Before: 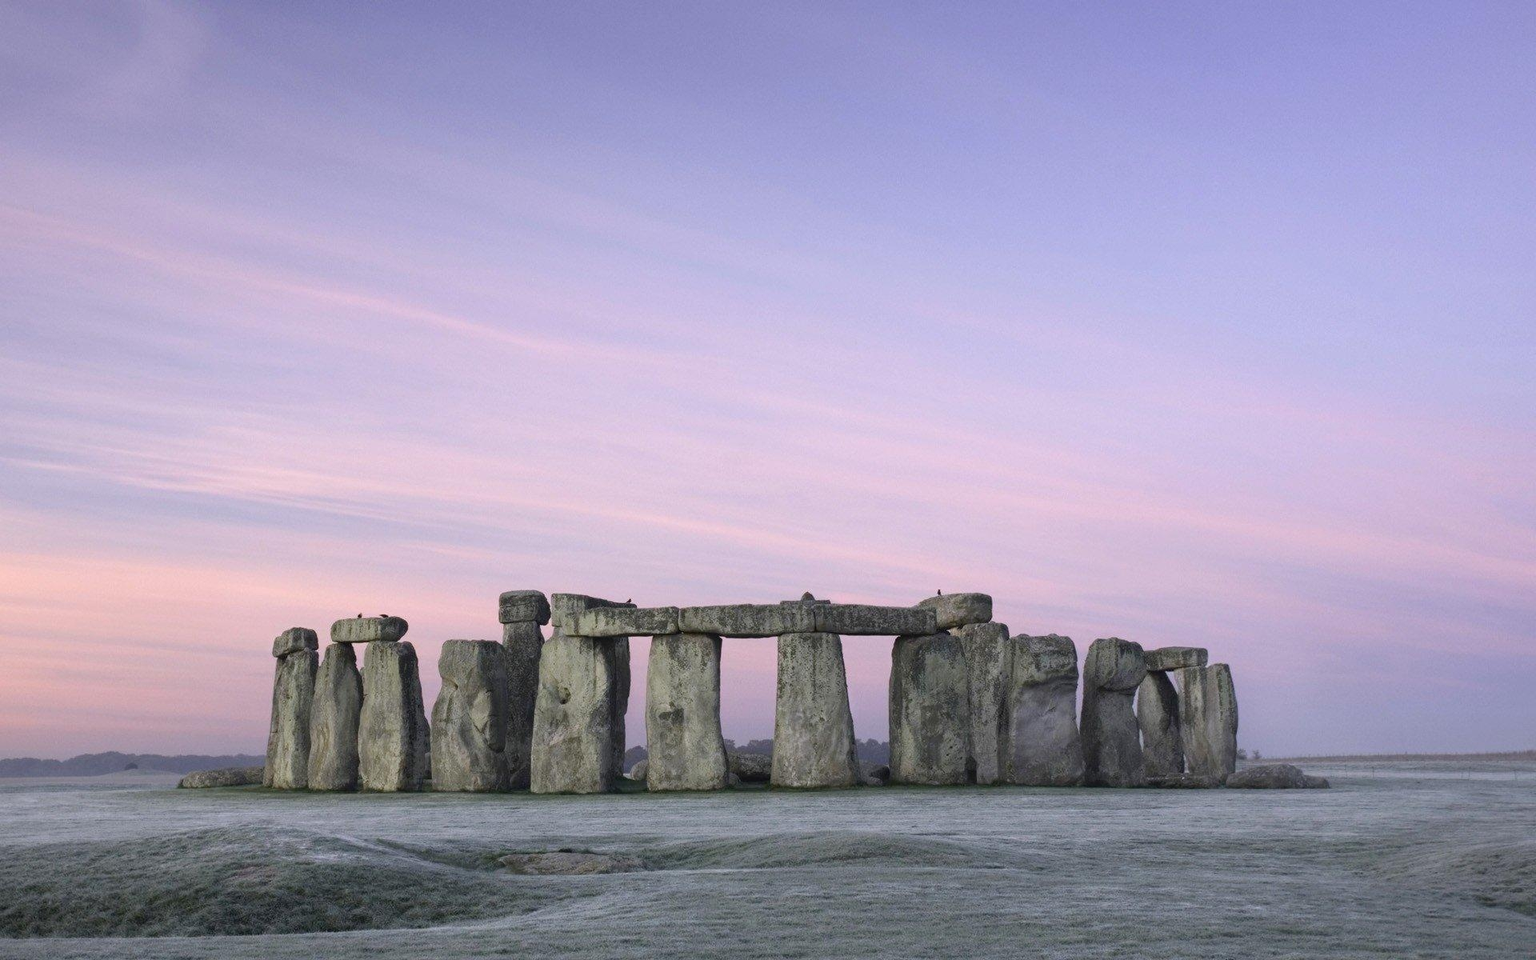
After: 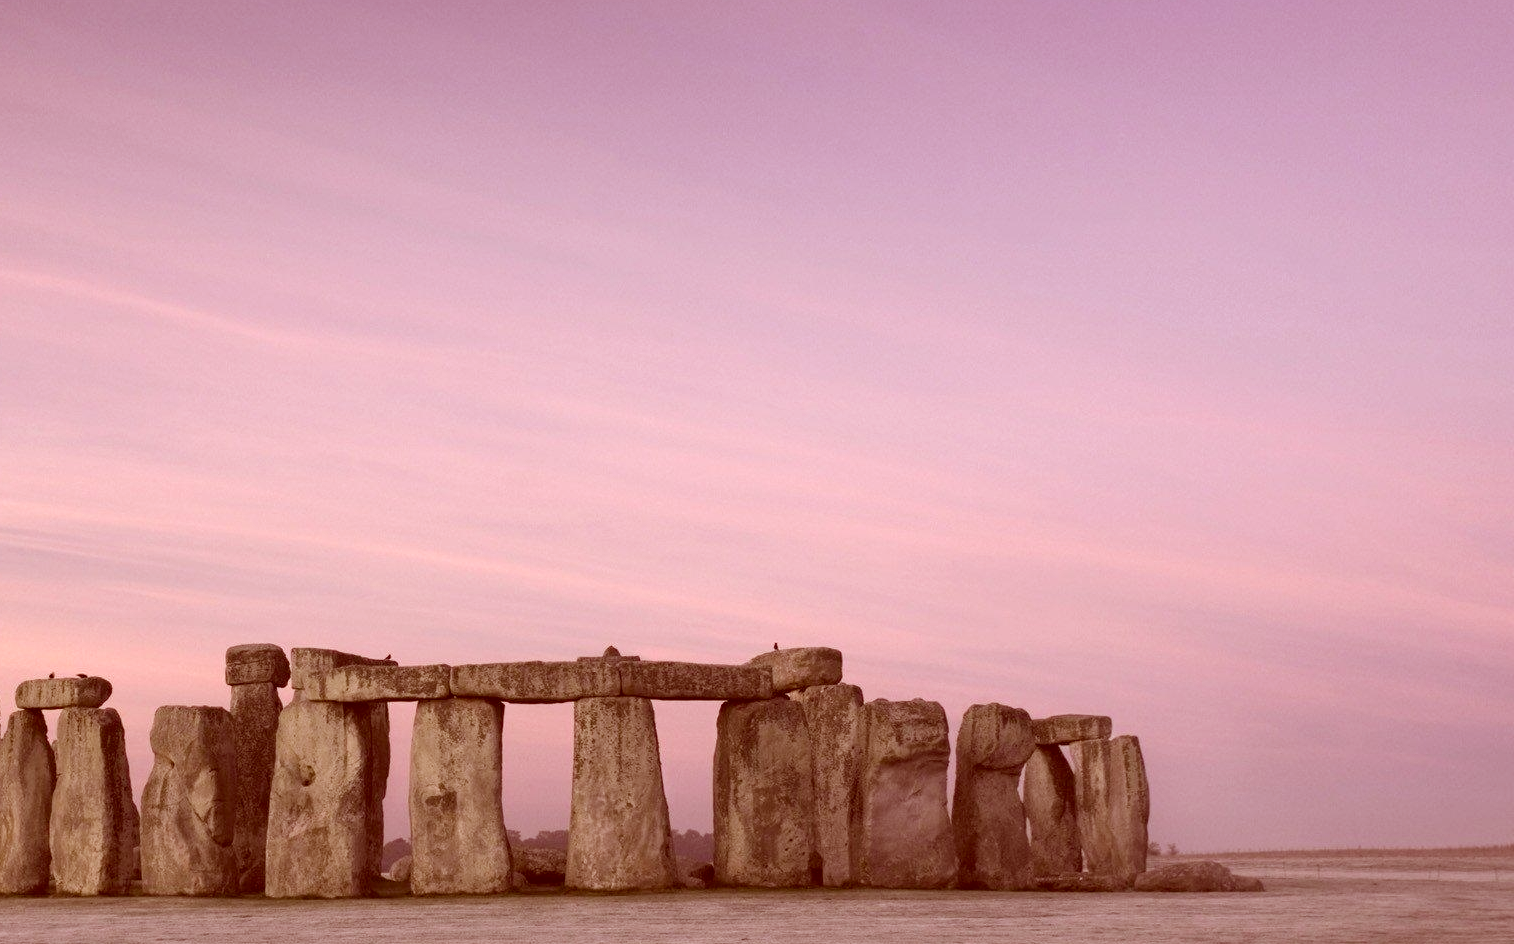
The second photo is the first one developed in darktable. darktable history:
color correction: highlights a* 9.03, highlights b* 8.71, shadows a* 40, shadows b* 40, saturation 0.8
crop and rotate: left 20.74%, top 7.912%, right 0.375%, bottom 13.378%
